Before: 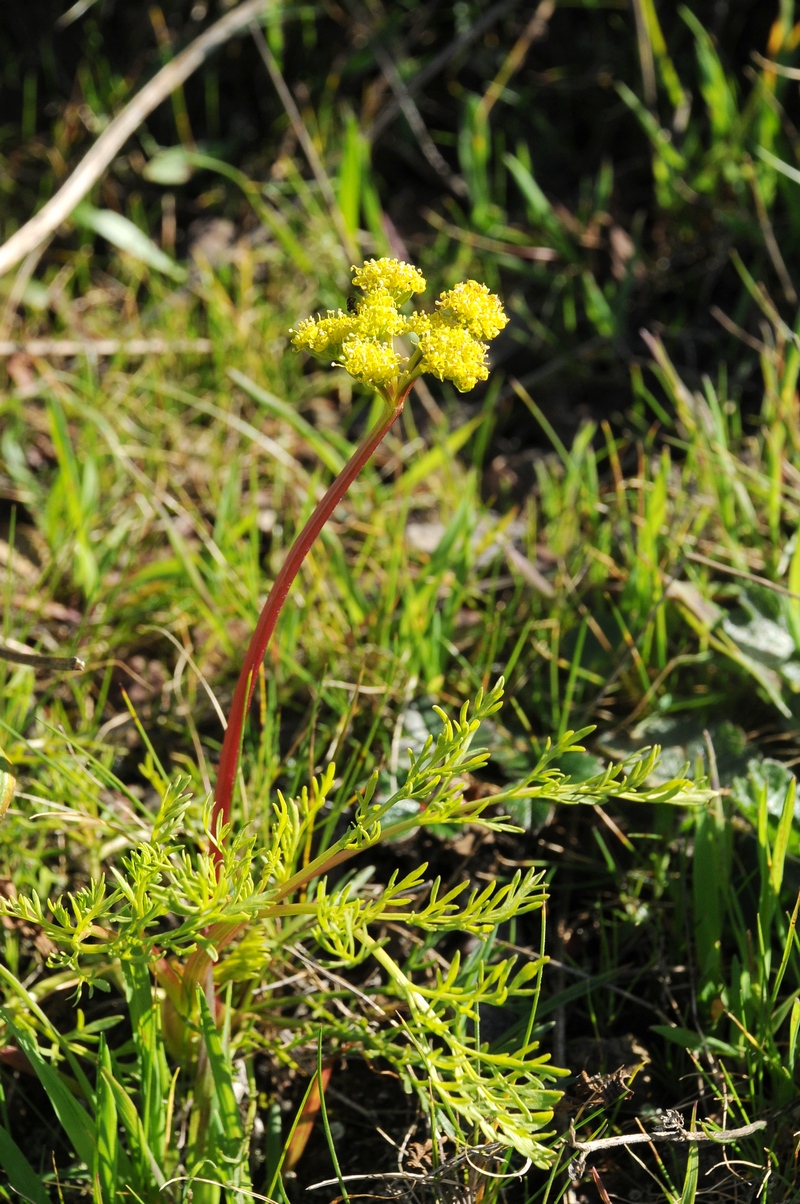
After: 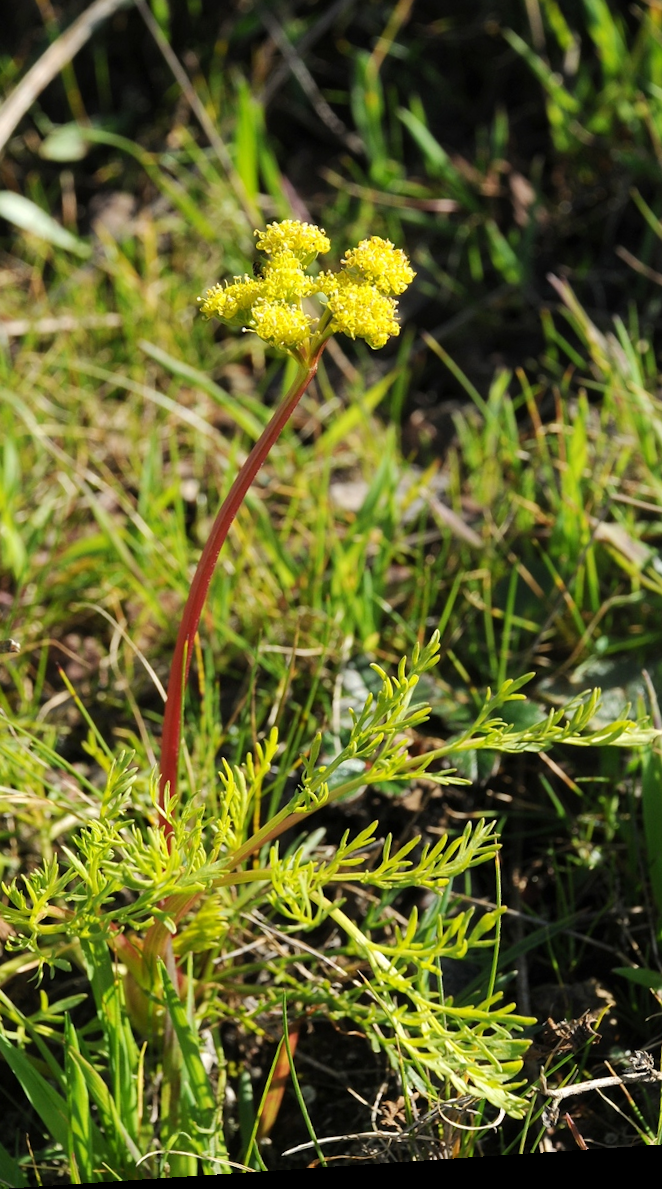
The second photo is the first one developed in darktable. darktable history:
crop and rotate: left 13.15%, top 5.251%, right 12.609%
rotate and perspective: rotation -4.2°, shear 0.006, automatic cropping off
